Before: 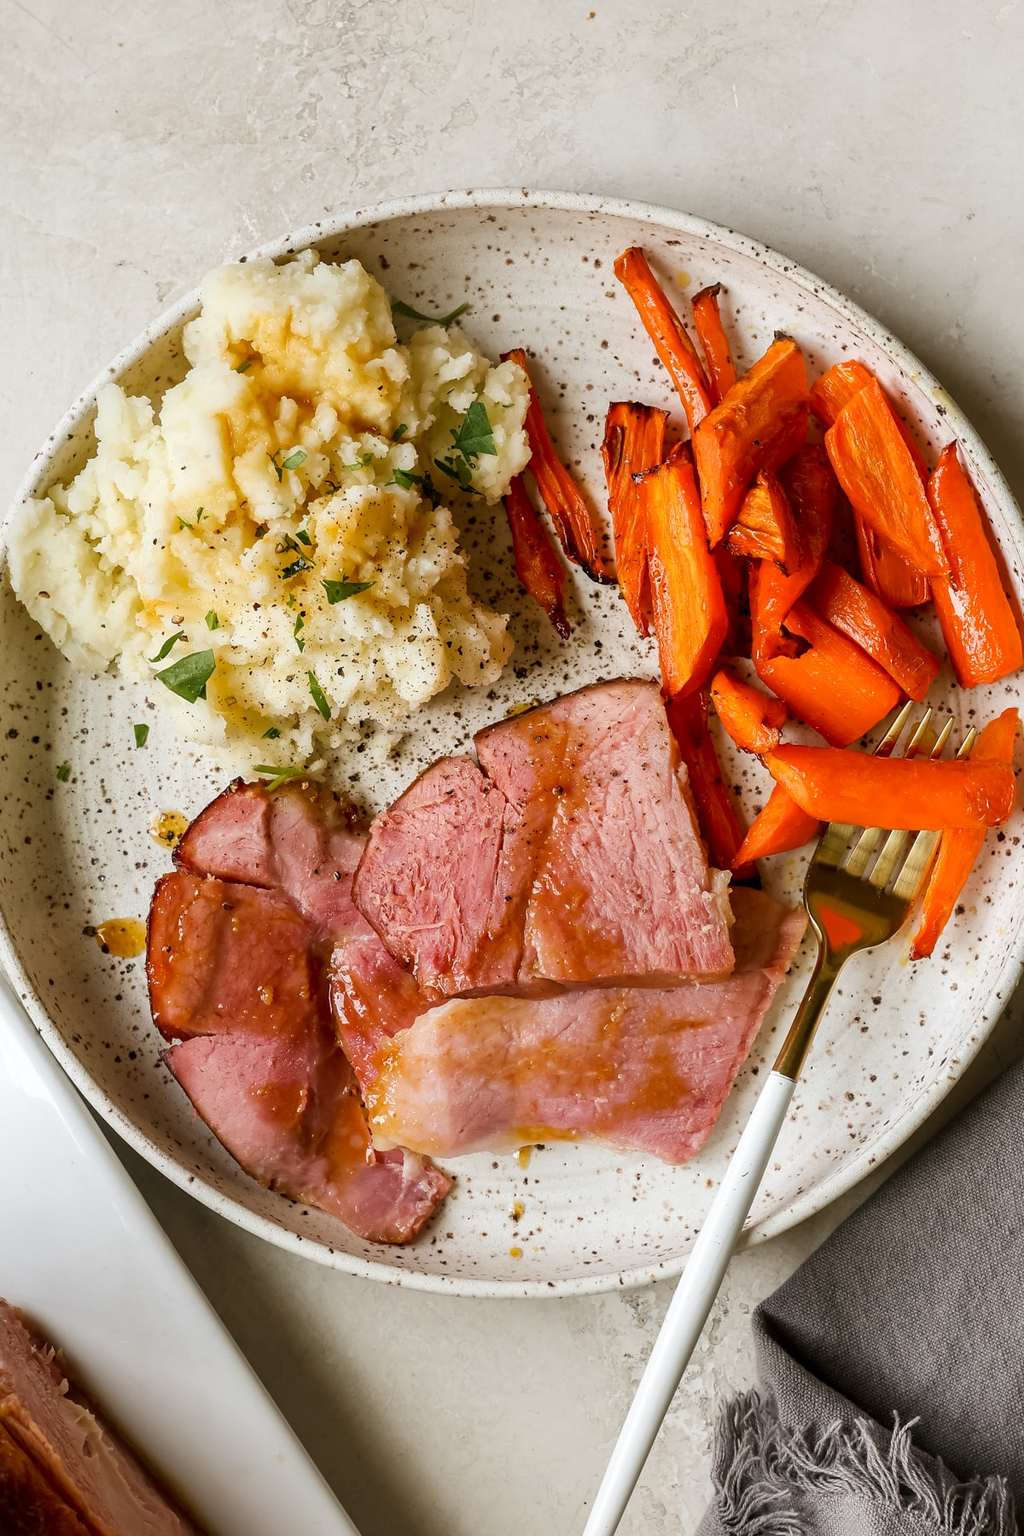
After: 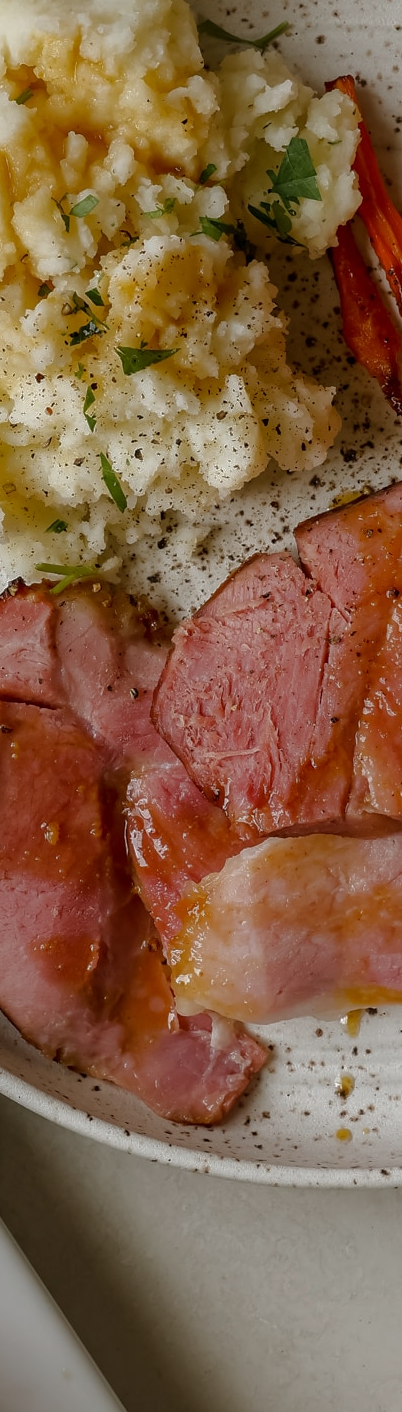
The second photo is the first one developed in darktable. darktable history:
base curve: curves: ch0 [(0, 0) (0.826, 0.587) (1, 1)]
crop and rotate: left 21.77%, top 18.528%, right 44.676%, bottom 2.997%
